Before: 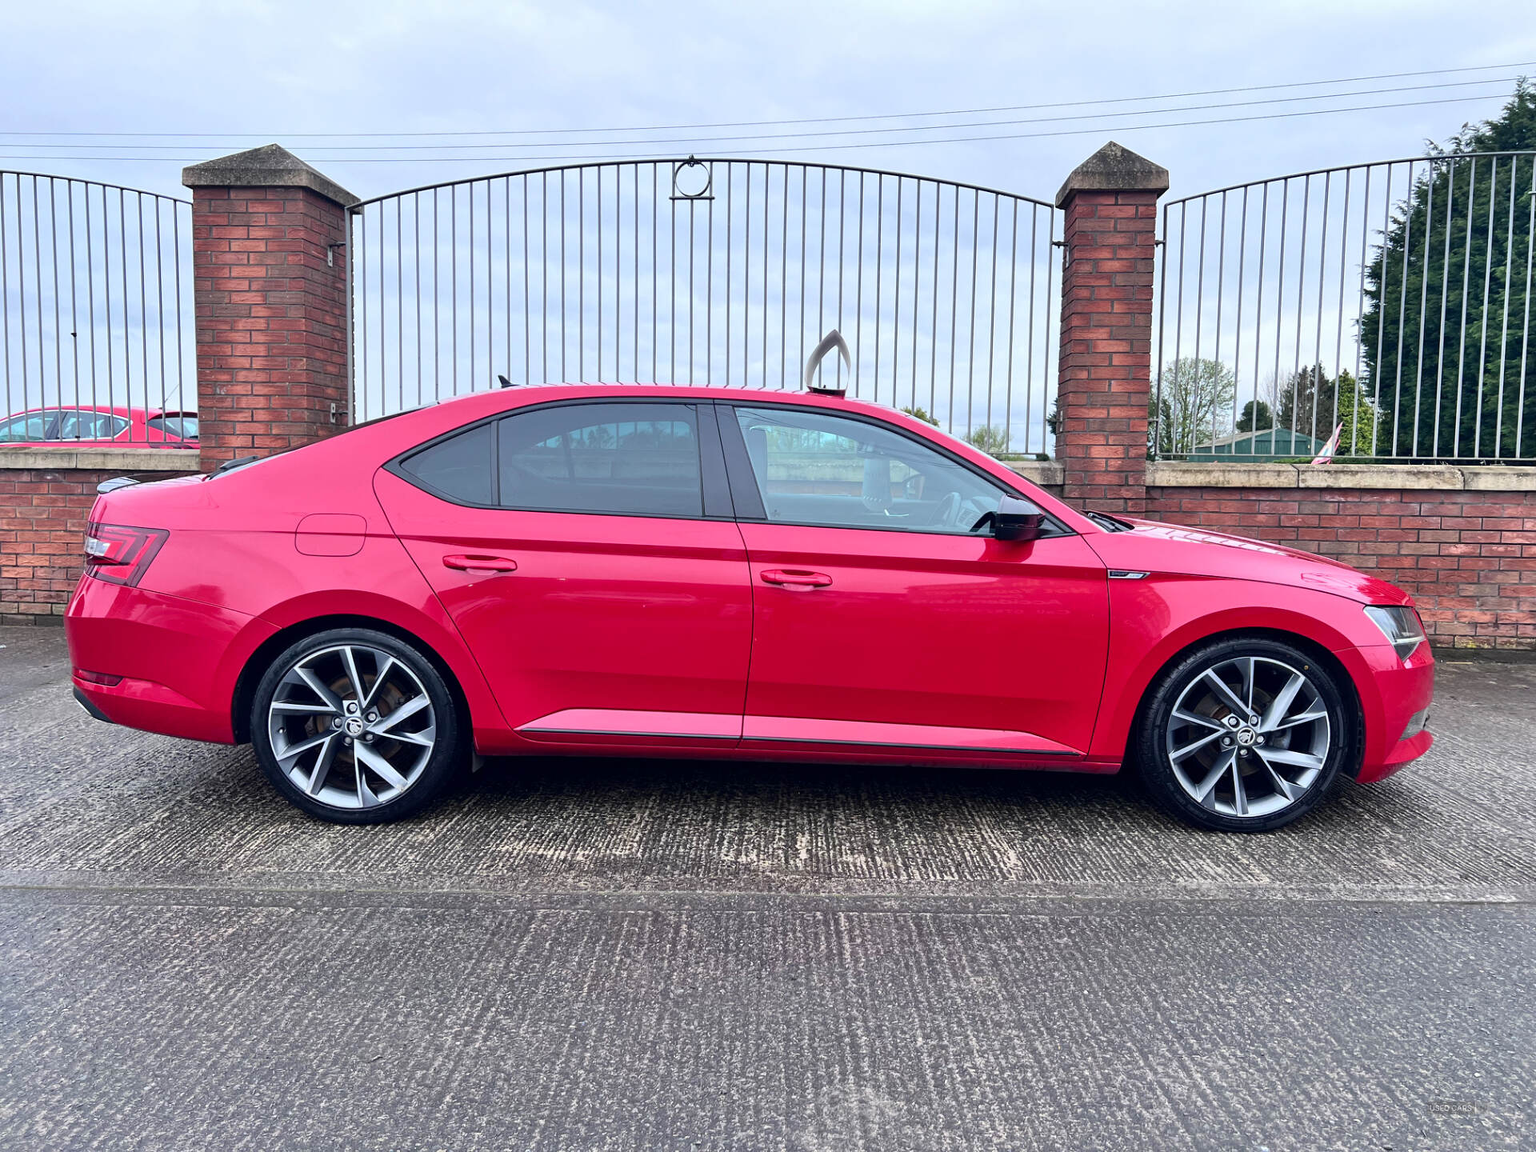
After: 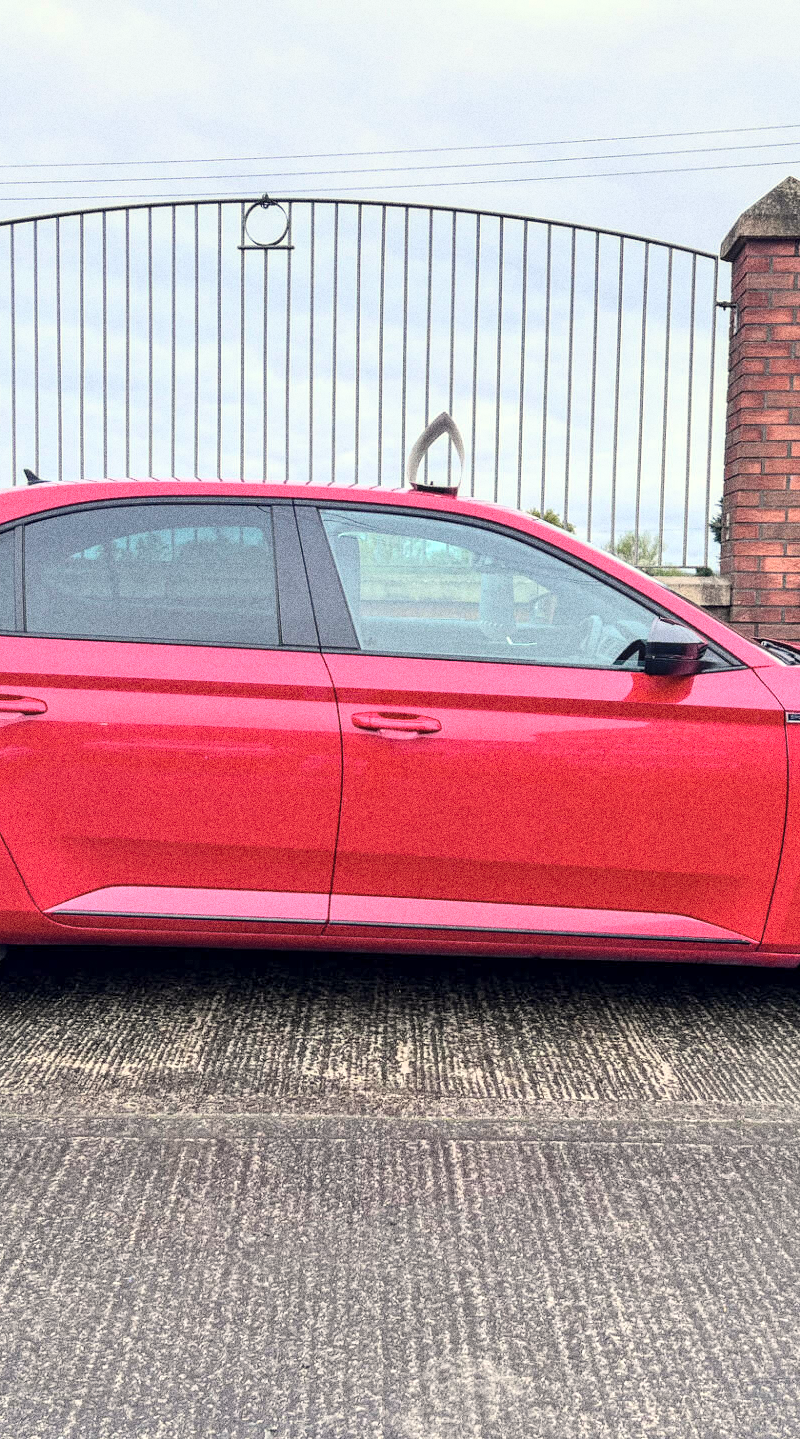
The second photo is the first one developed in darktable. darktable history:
crop: left 31.229%, right 27.105%
contrast brightness saturation: contrast 0.14, brightness 0.21
local contrast: on, module defaults
grain: strength 49.07%
white balance: red 1.045, blue 0.932
